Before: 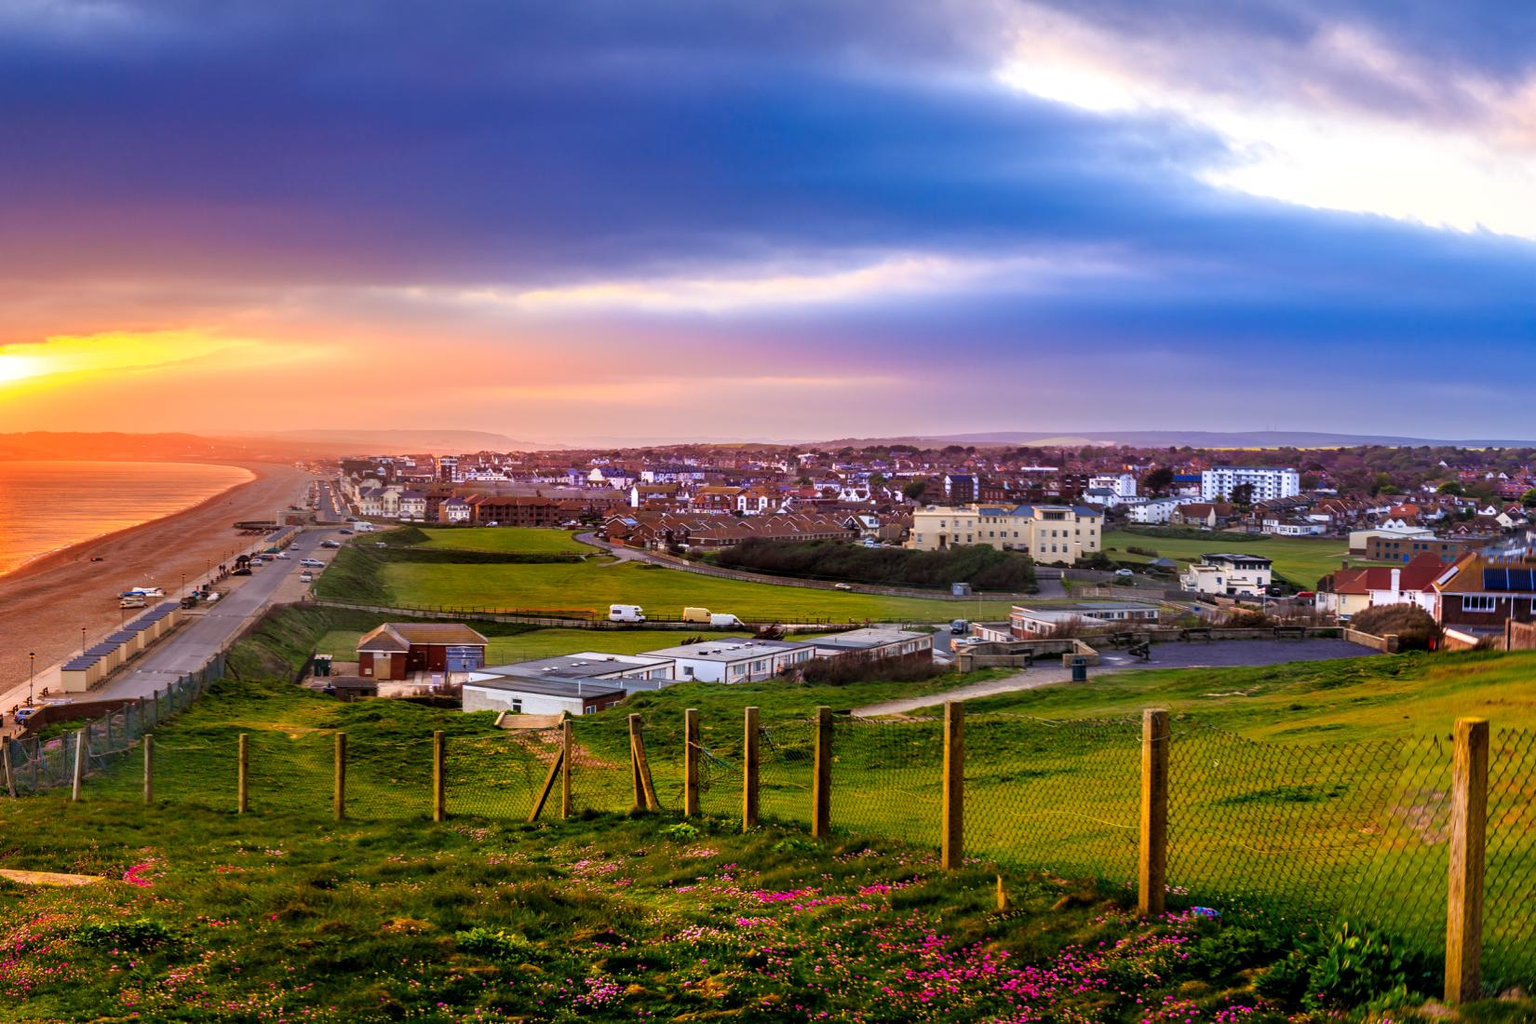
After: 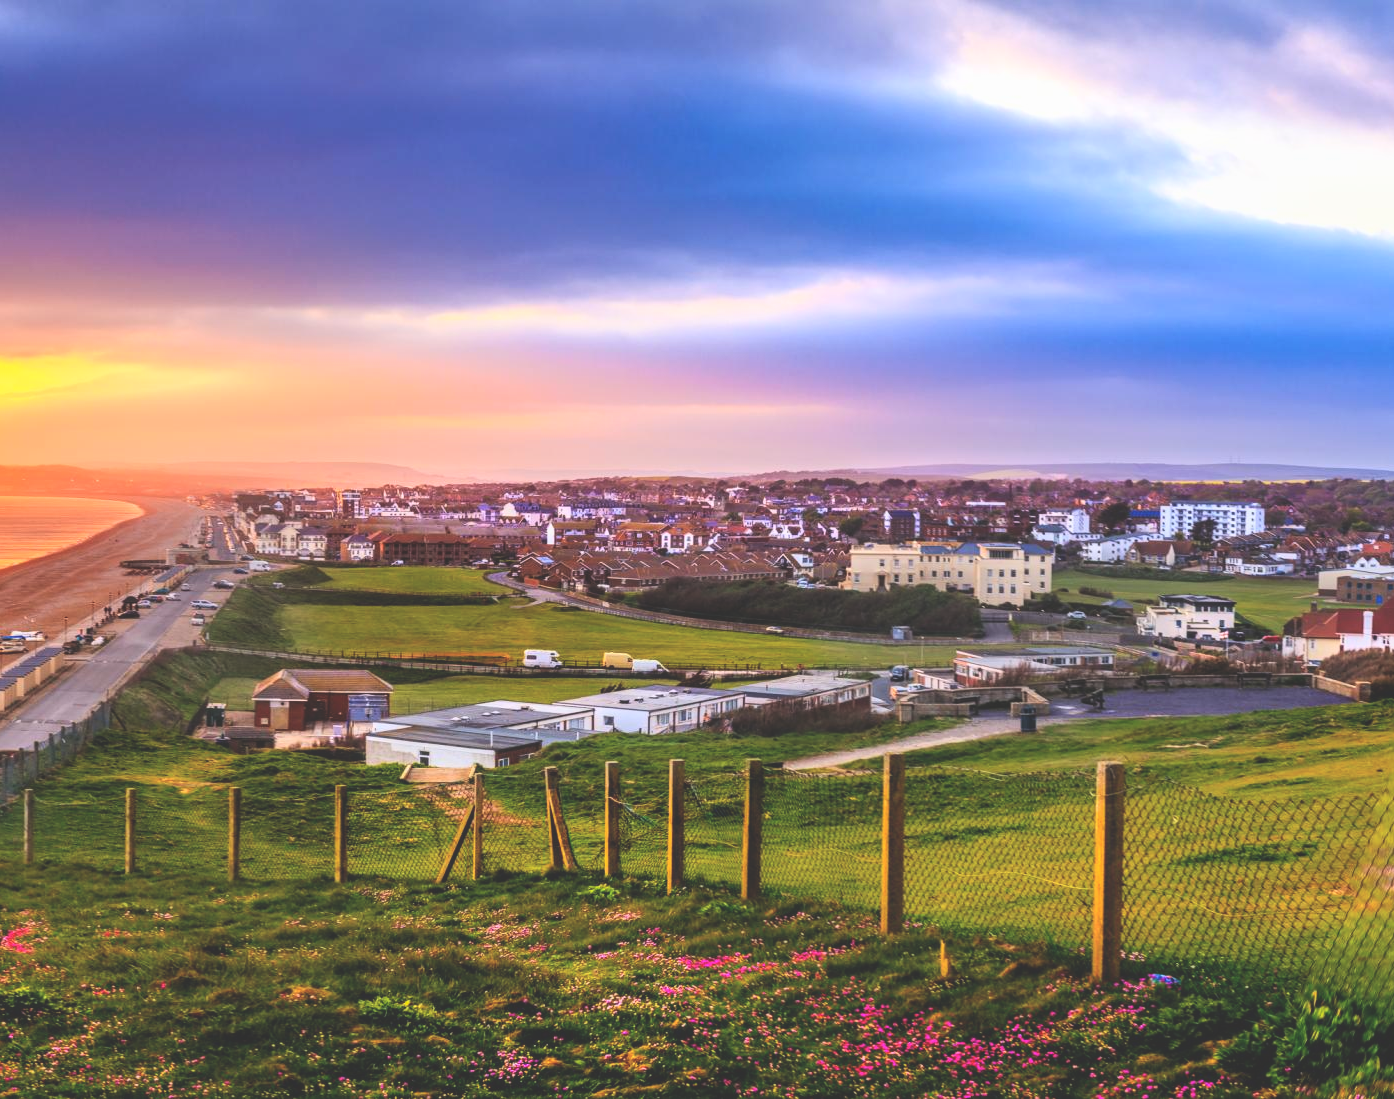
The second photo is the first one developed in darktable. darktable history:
crop: left 7.995%, right 7.475%
exposure: black level correction -0.026, exposure -0.118 EV, compensate highlight preservation false
local contrast: detail 110%
contrast brightness saturation: contrast 0.198, brightness 0.151, saturation 0.144
